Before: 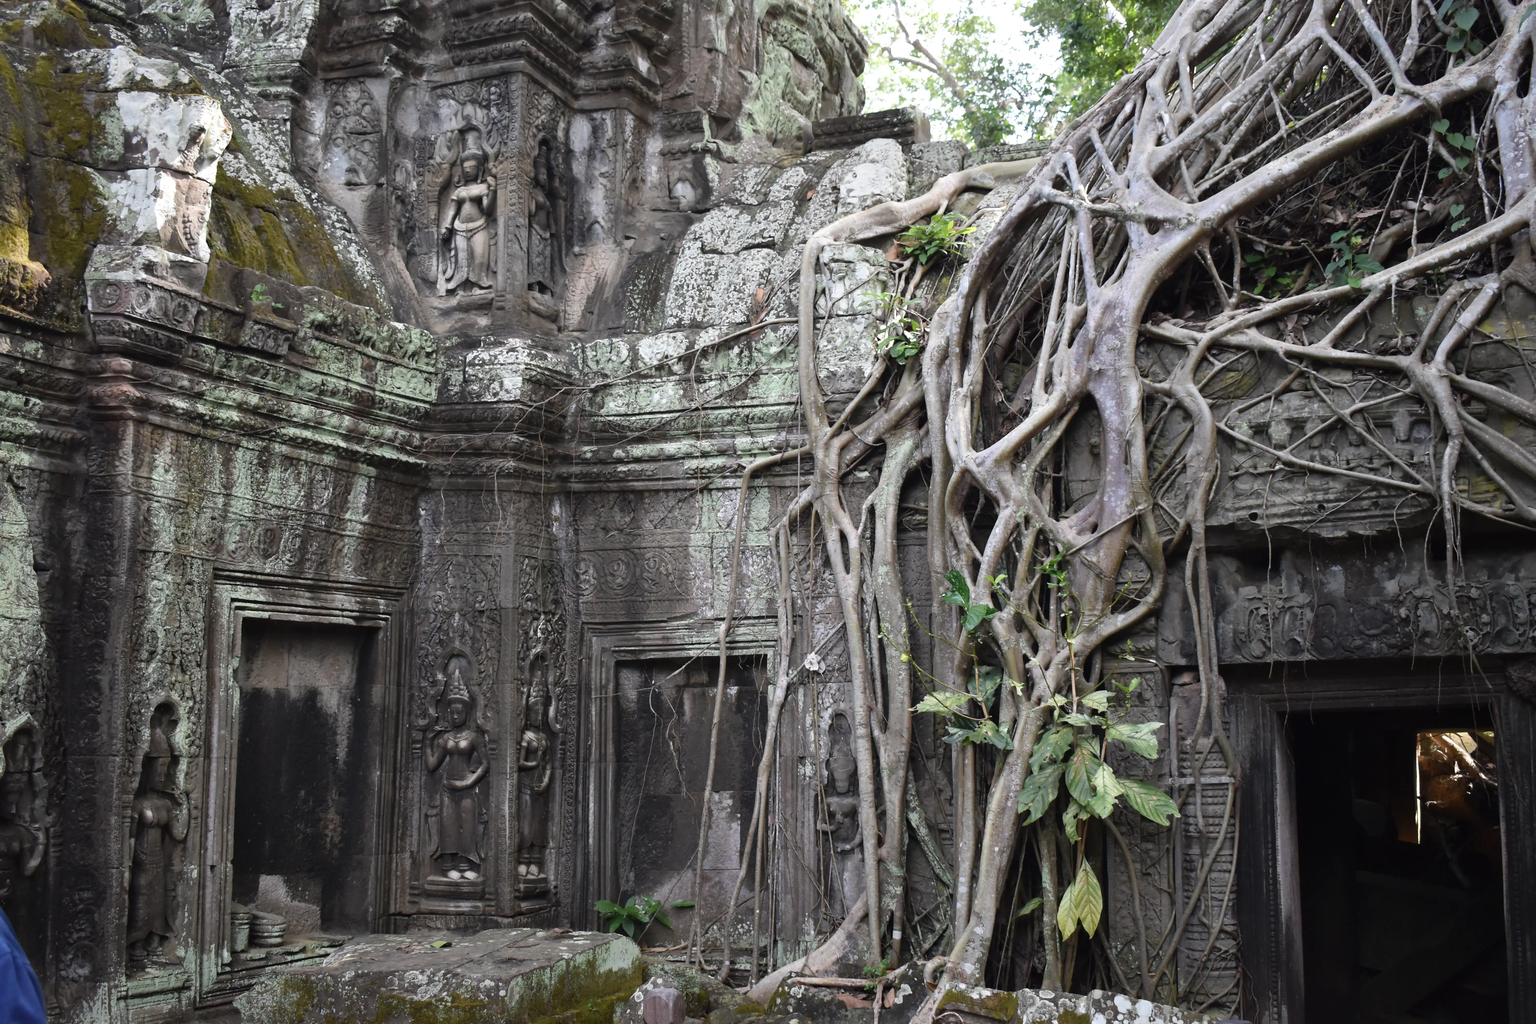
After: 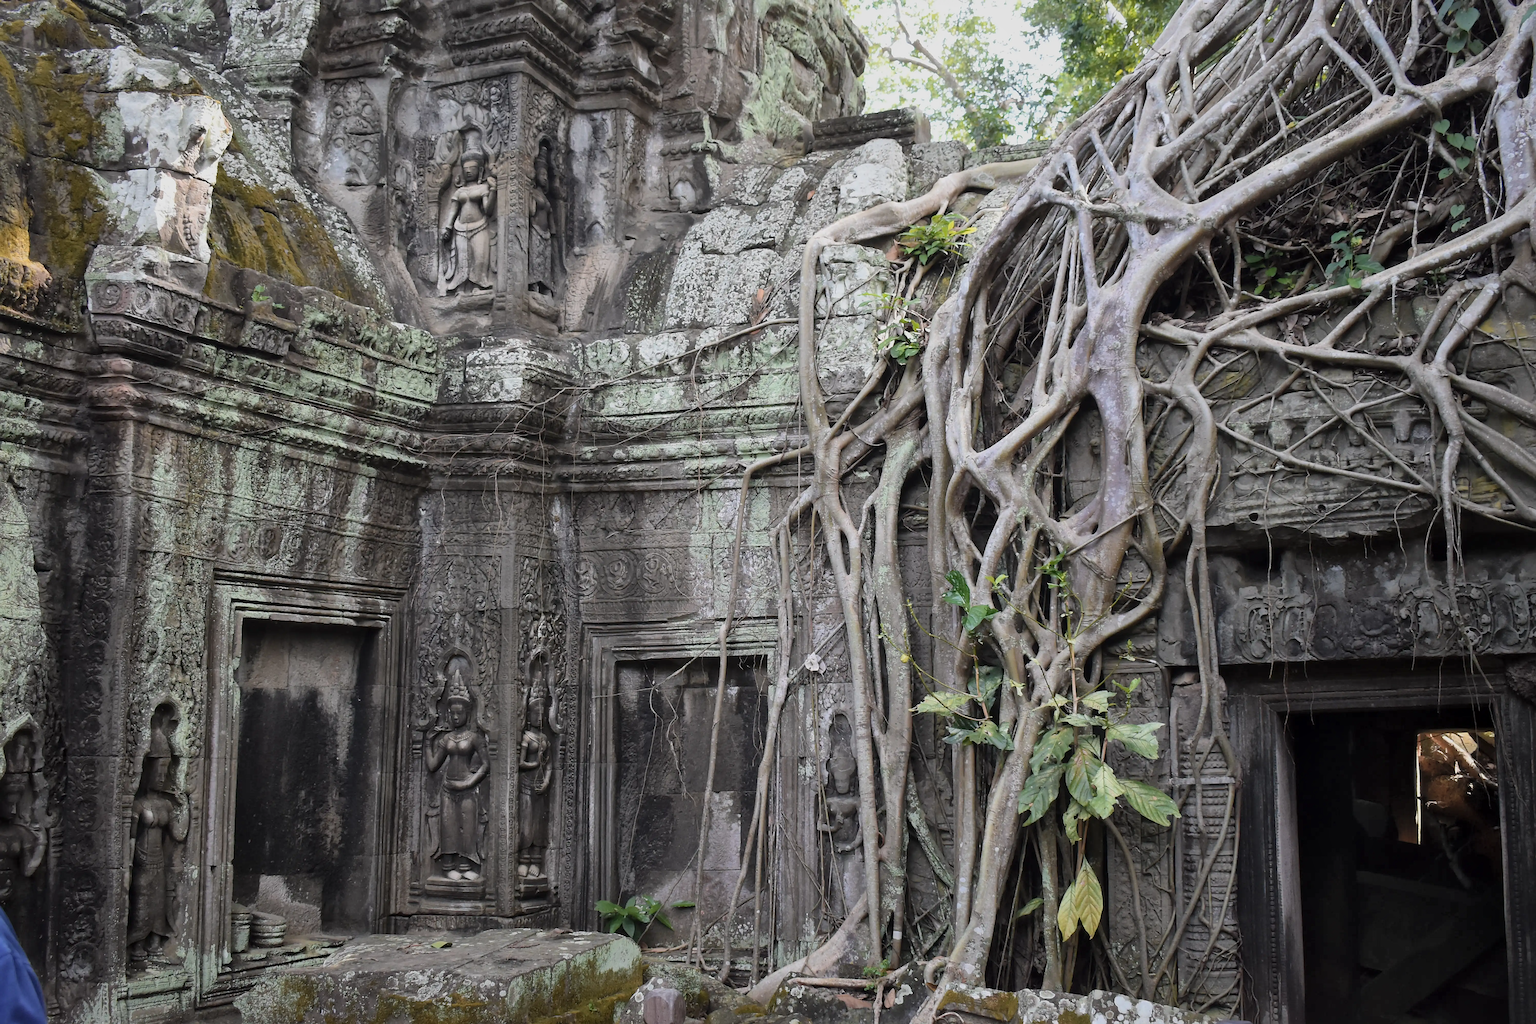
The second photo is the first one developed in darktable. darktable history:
color zones: curves: ch1 [(0, 0.455) (0.063, 0.455) (0.286, 0.495) (0.429, 0.5) (0.571, 0.5) (0.714, 0.5) (0.857, 0.5) (1, 0.455)]; ch2 [(0, 0.532) (0.063, 0.521) (0.233, 0.447) (0.429, 0.489) (0.571, 0.5) (0.714, 0.5) (0.857, 0.5) (1, 0.532)]
sharpen: on, module defaults
global tonemap: drago (1, 100), detail 1
